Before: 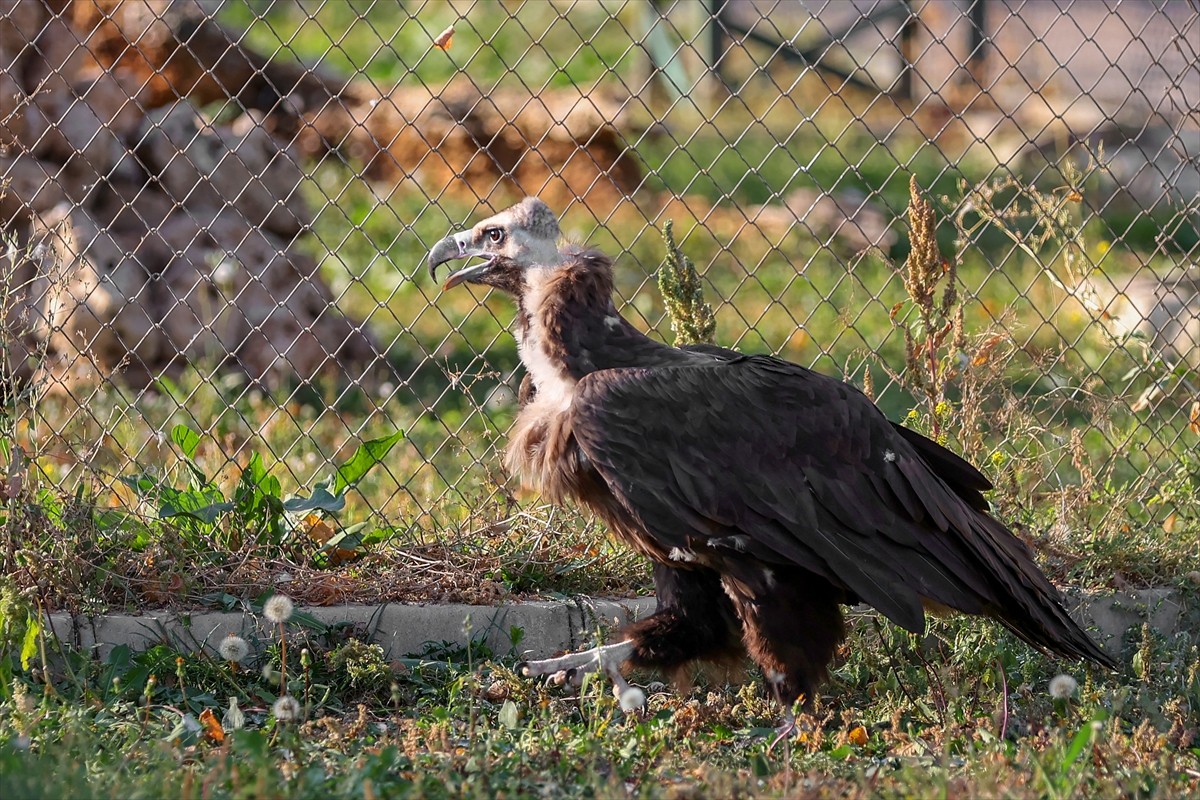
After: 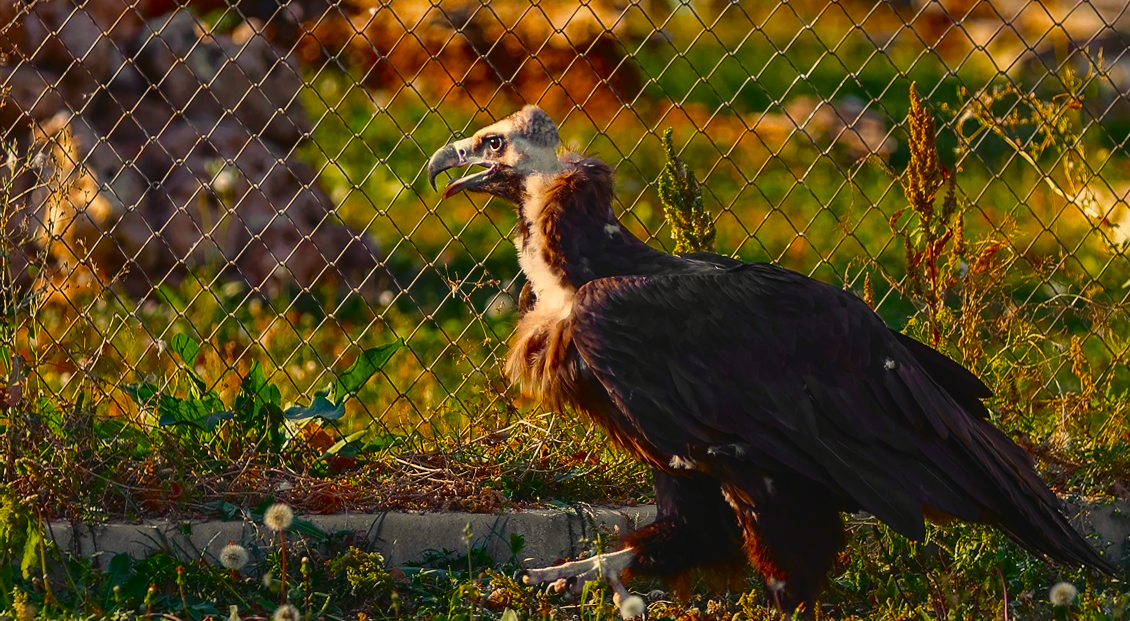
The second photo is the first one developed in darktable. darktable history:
crop and rotate: angle 0.062°, top 11.522%, right 5.642%, bottom 10.72%
color correction: highlights a* -0.137, highlights b* -5.44, shadows a* -0.149, shadows b* -0.101
contrast brightness saturation: contrast 0.133, brightness -0.223, saturation 0.138
exposure: black level correction -0.015, compensate exposure bias true, compensate highlight preservation false
color balance rgb: power › hue 210.66°, highlights gain › chroma 8.113%, highlights gain › hue 81.2°, linear chroma grading › global chroma 14.683%, perceptual saturation grading › global saturation 25.754%, global vibrance 15.827%, saturation formula JzAzBz (2021)
